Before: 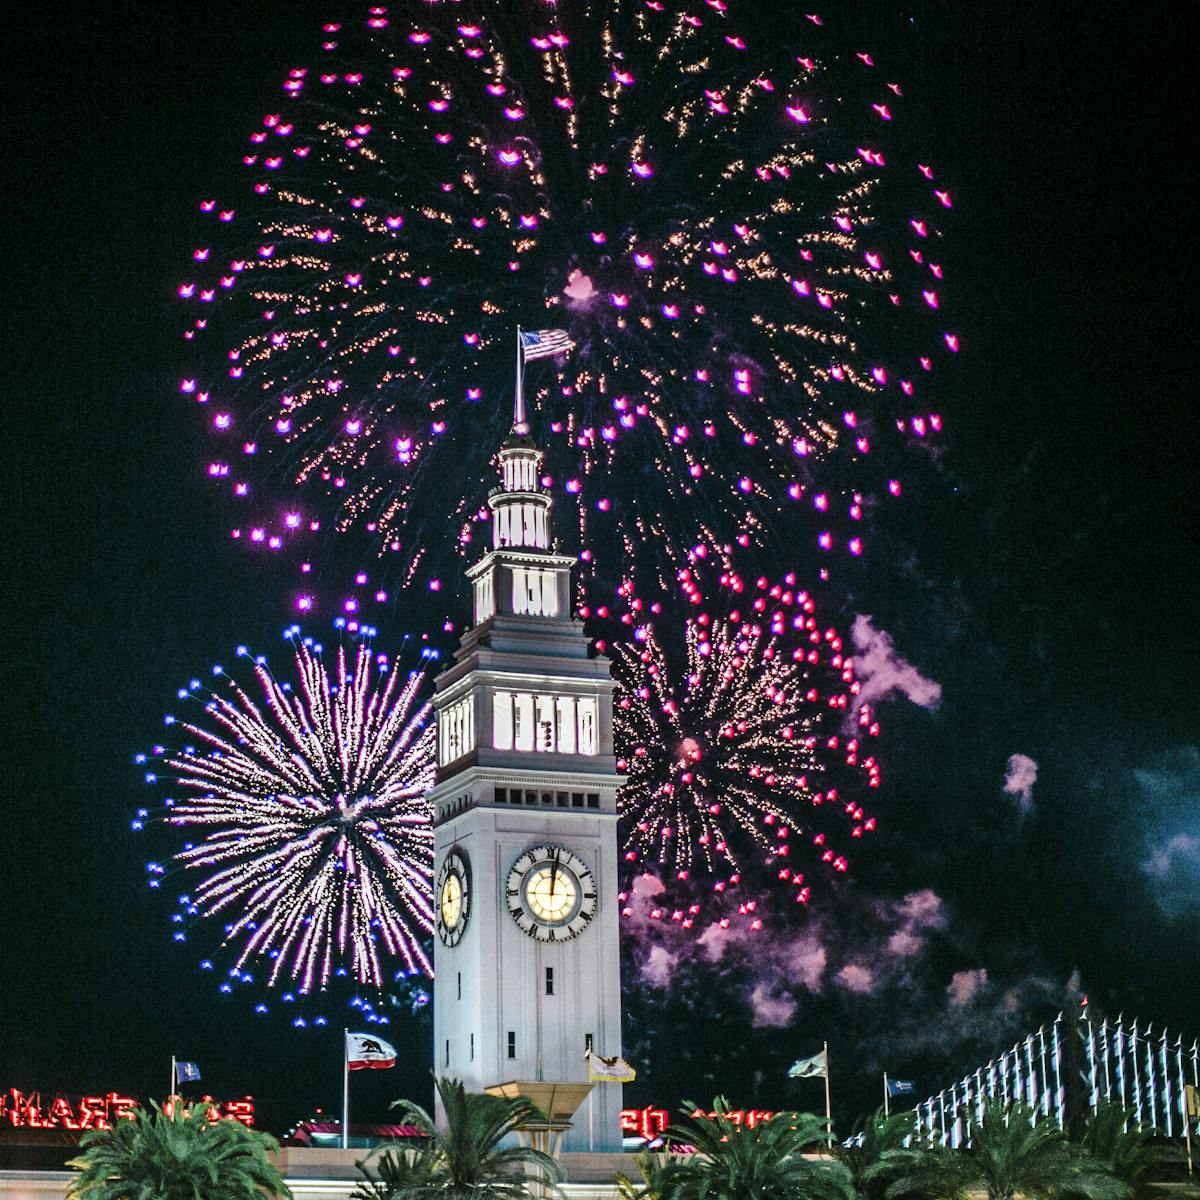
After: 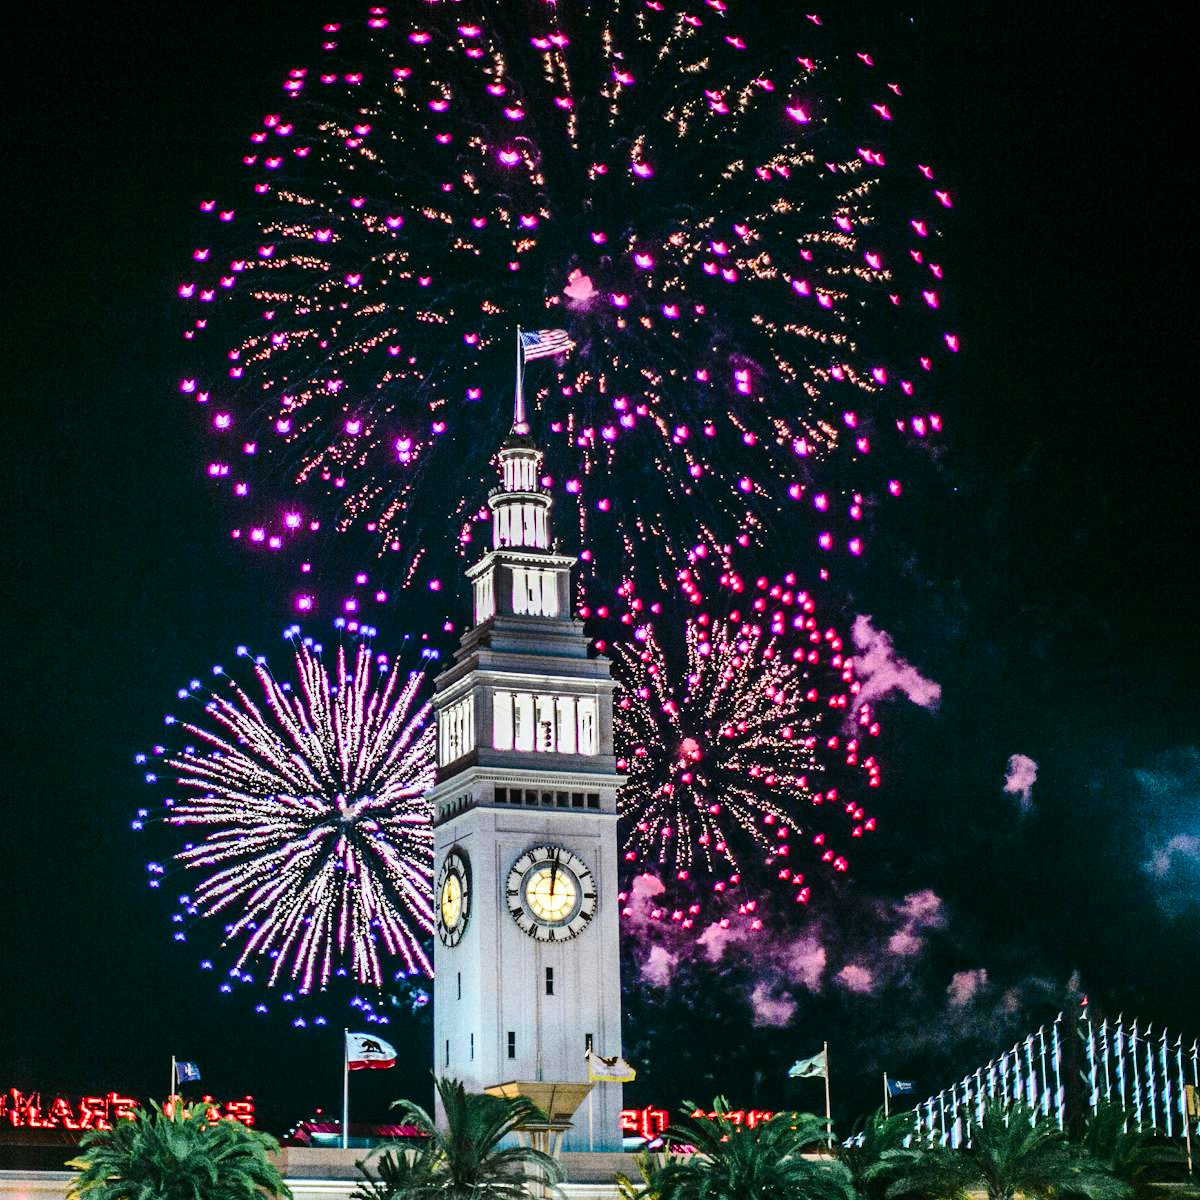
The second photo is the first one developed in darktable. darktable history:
tone curve: curves: ch0 [(0, 0) (0.126, 0.086) (0.338, 0.307) (0.494, 0.531) (0.703, 0.762) (1, 1)]; ch1 [(0, 0) (0.346, 0.324) (0.45, 0.426) (0.5, 0.5) (0.522, 0.517) (0.55, 0.578) (1, 1)]; ch2 [(0, 0) (0.44, 0.424) (0.501, 0.499) (0.554, 0.554) (0.622, 0.667) (0.707, 0.746) (1, 1)], color space Lab, independent channels, preserve colors none
grain: coarseness 0.09 ISO, strength 40%
